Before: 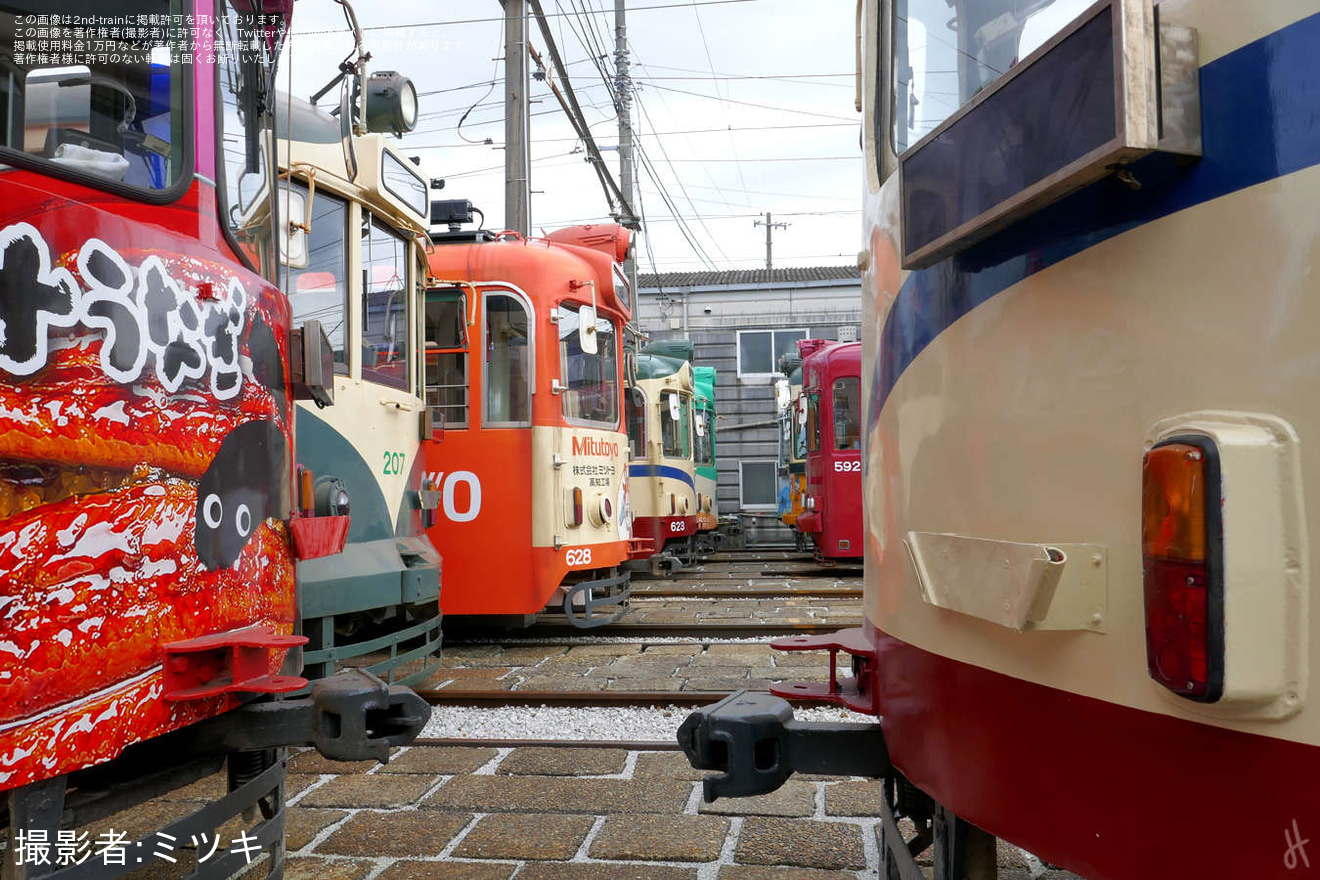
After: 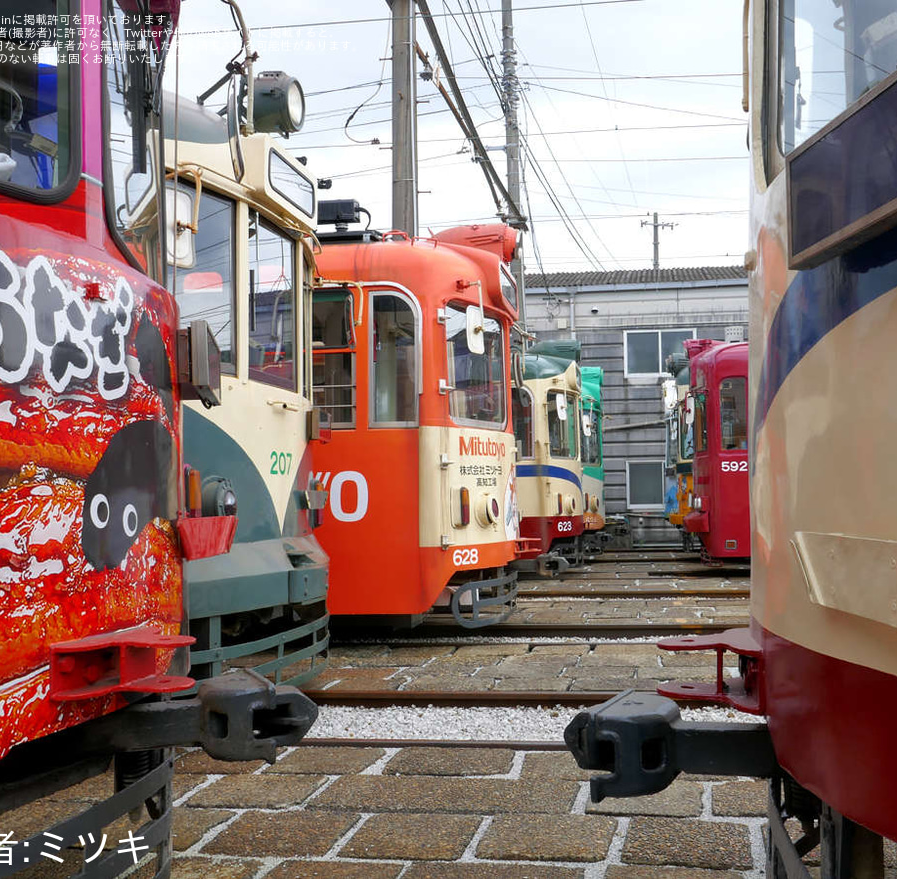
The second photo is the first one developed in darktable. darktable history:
crop and rotate: left 8.61%, right 23.408%
